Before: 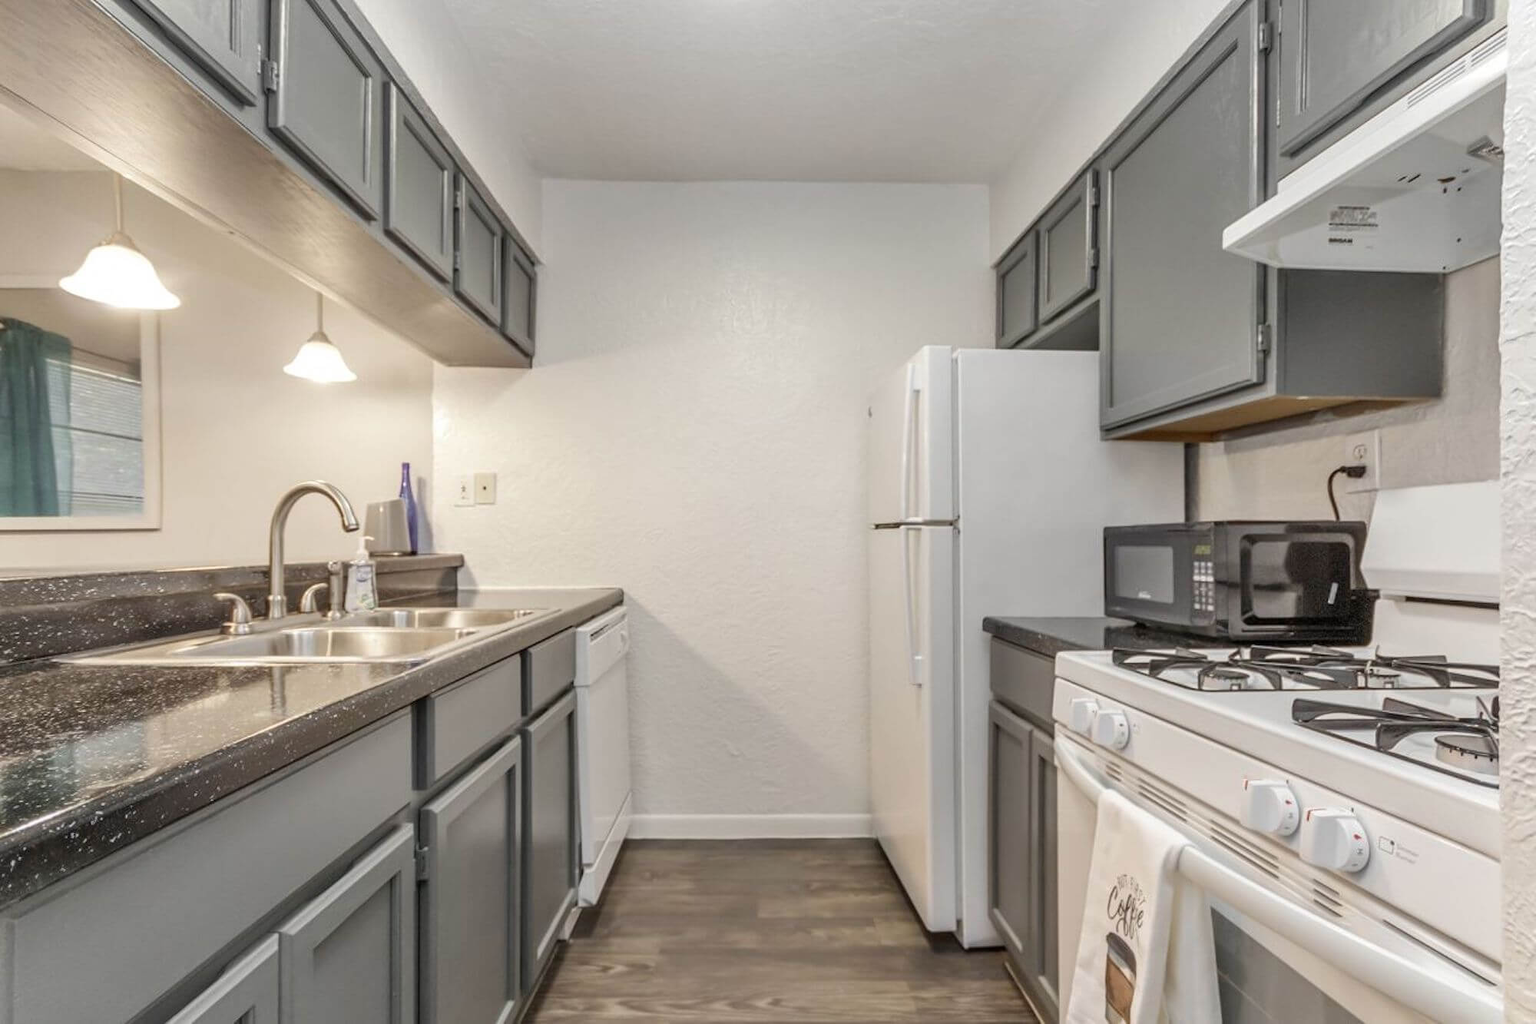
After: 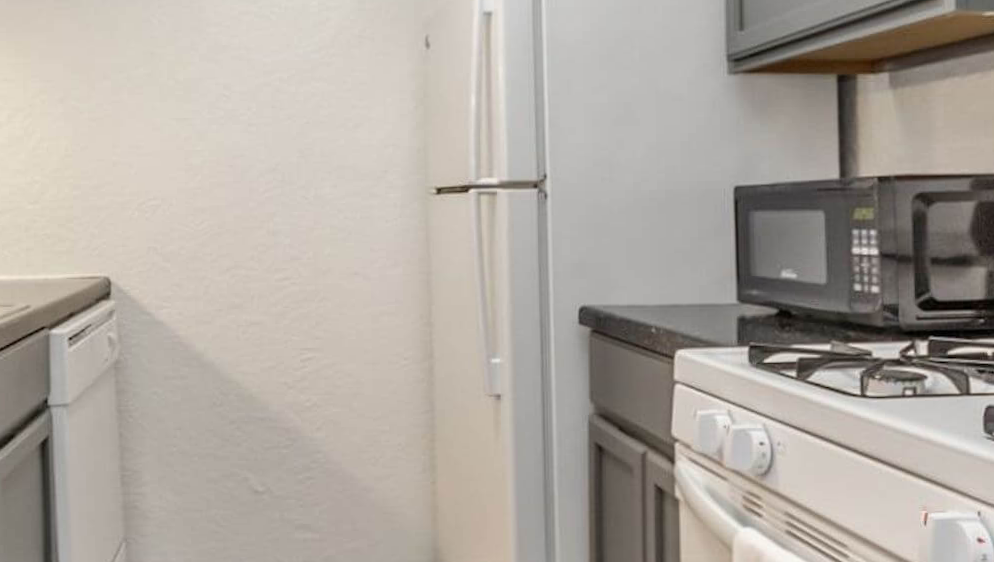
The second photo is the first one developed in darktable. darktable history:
crop: left 35.03%, top 36.625%, right 14.663%, bottom 20.057%
rotate and perspective: rotation -1°, crop left 0.011, crop right 0.989, crop top 0.025, crop bottom 0.975
